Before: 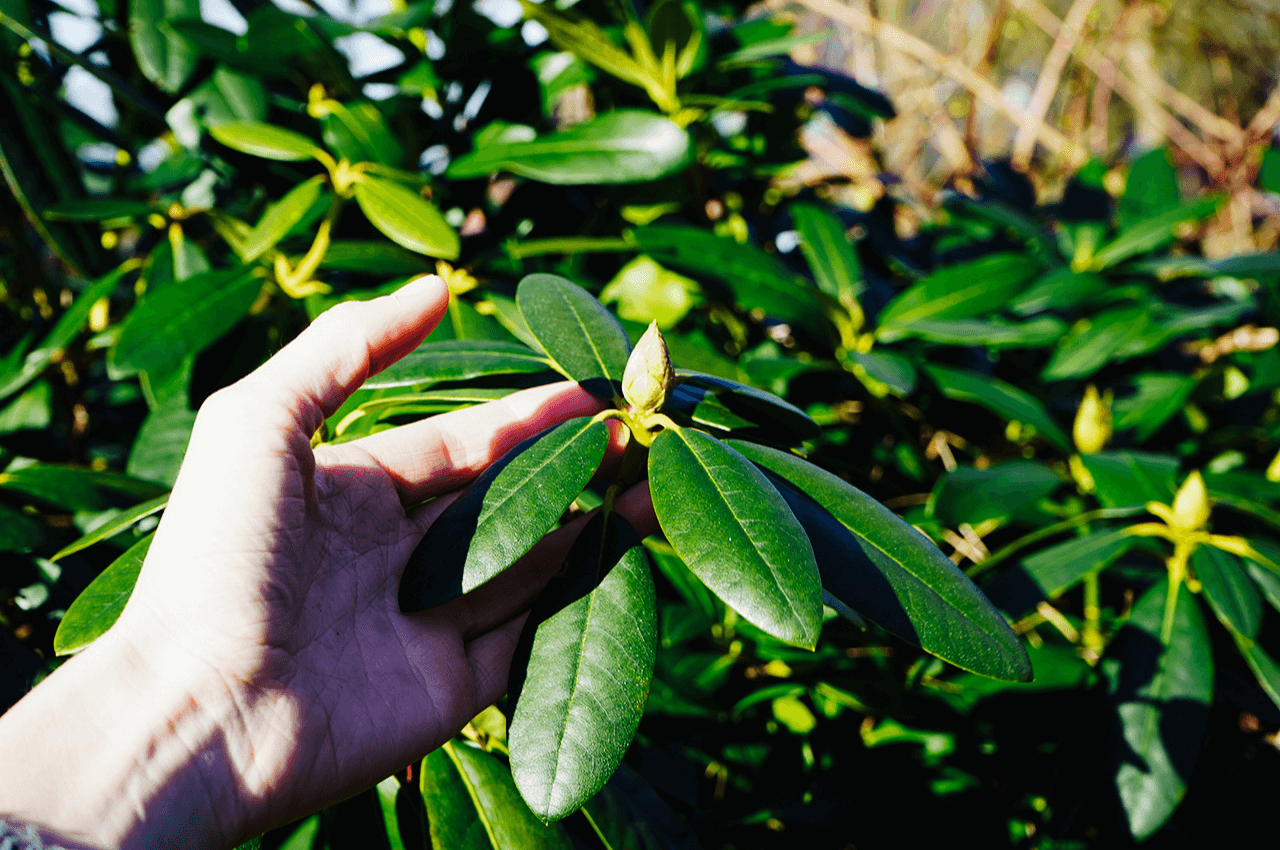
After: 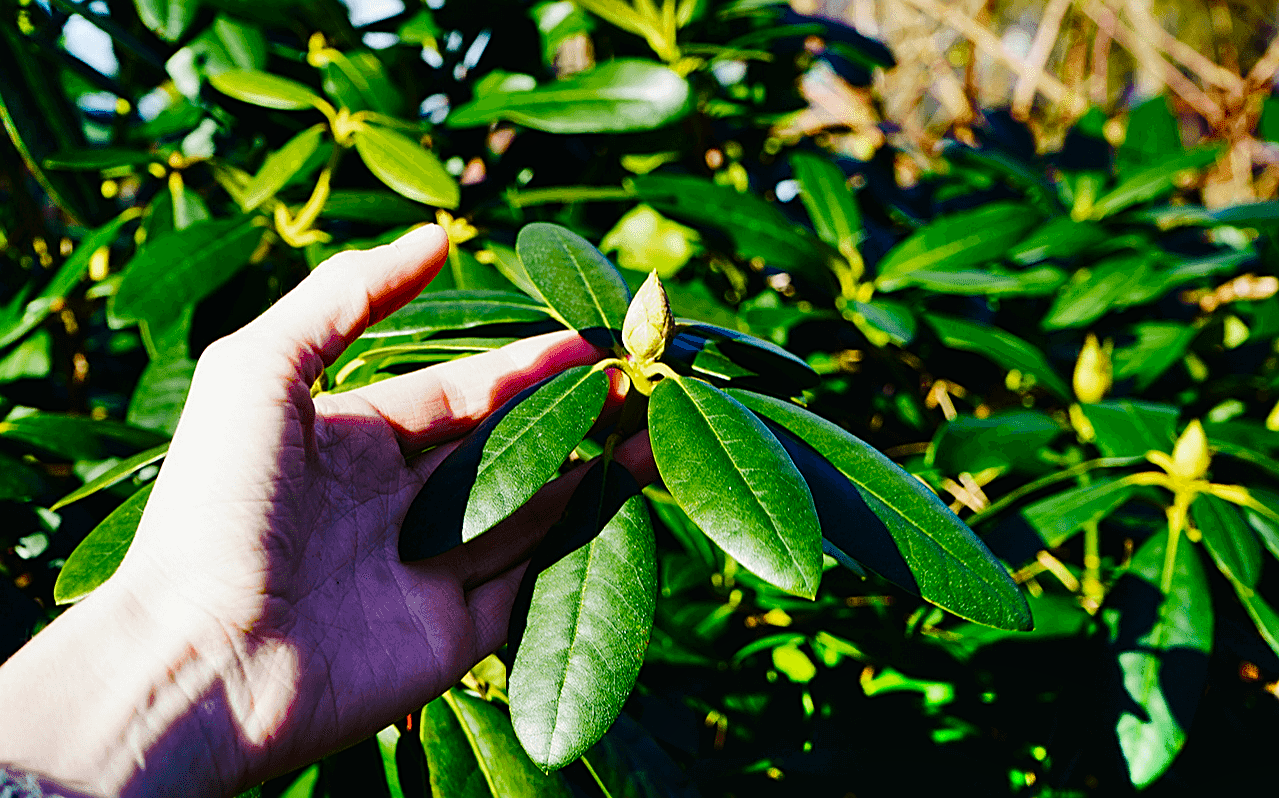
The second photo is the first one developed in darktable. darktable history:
shadows and highlights: low approximation 0.01, soften with gaussian
crop and rotate: top 6.047%
color correction: highlights b* 0.008, saturation 0.984
color balance rgb: shadows lift › luminance -20.223%, perceptual saturation grading › global saturation 20%, perceptual saturation grading › highlights -24.711%, perceptual saturation grading › shadows 49.423%, global vibrance 20%
sharpen: on, module defaults
